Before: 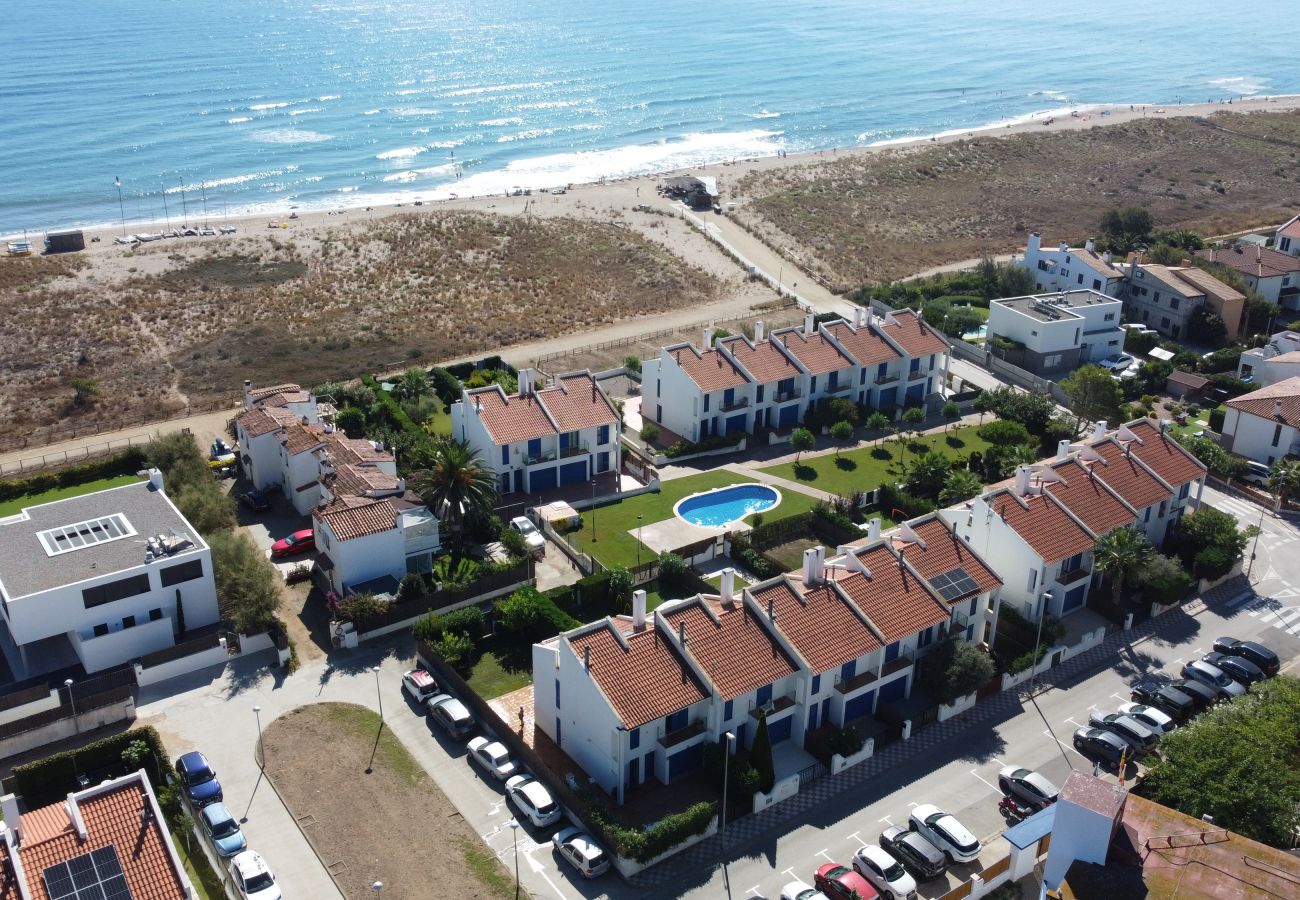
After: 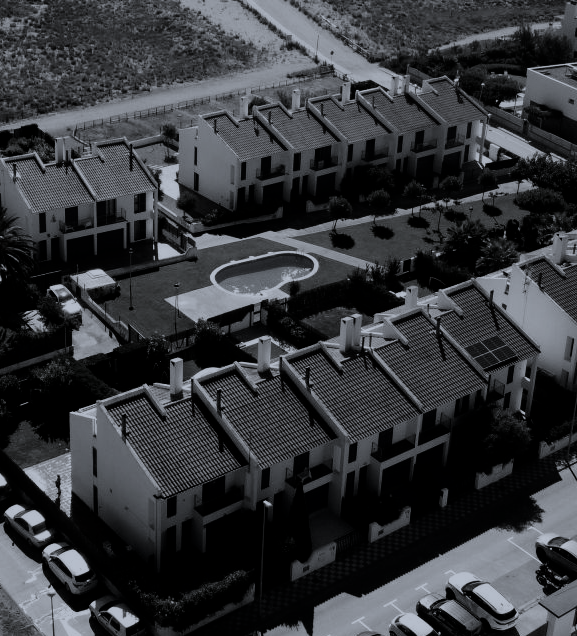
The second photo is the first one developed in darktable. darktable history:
crop: left 35.634%, top 25.828%, right 19.945%, bottom 3.411%
exposure: exposure 0.191 EV, compensate highlight preservation false
velvia: strength 14.78%
filmic rgb: black relative exposure -7.32 EV, white relative exposure 5.07 EV, hardness 3.2
color correction: highlights a* -0.741, highlights b* -8.22
contrast brightness saturation: contrast -0.038, brightness -0.586, saturation -0.98
tone equalizer: -8 EV -0.386 EV, -7 EV -0.354 EV, -6 EV -0.323 EV, -5 EV -0.218 EV, -3 EV 0.248 EV, -2 EV 0.337 EV, -1 EV 0.405 EV, +0 EV 0.388 EV, edges refinement/feathering 500, mask exposure compensation -1.57 EV, preserve details no
